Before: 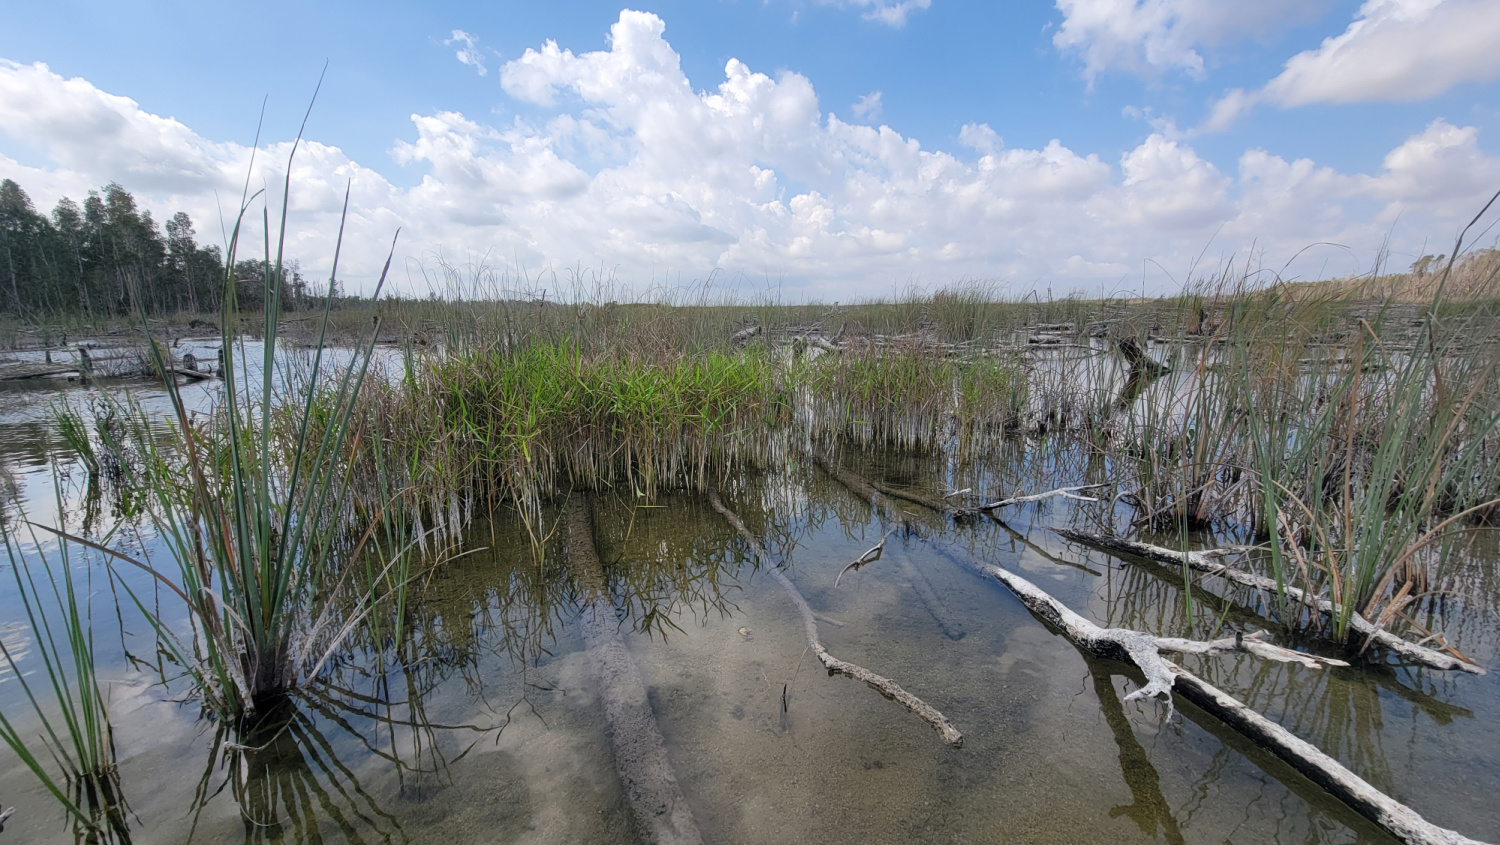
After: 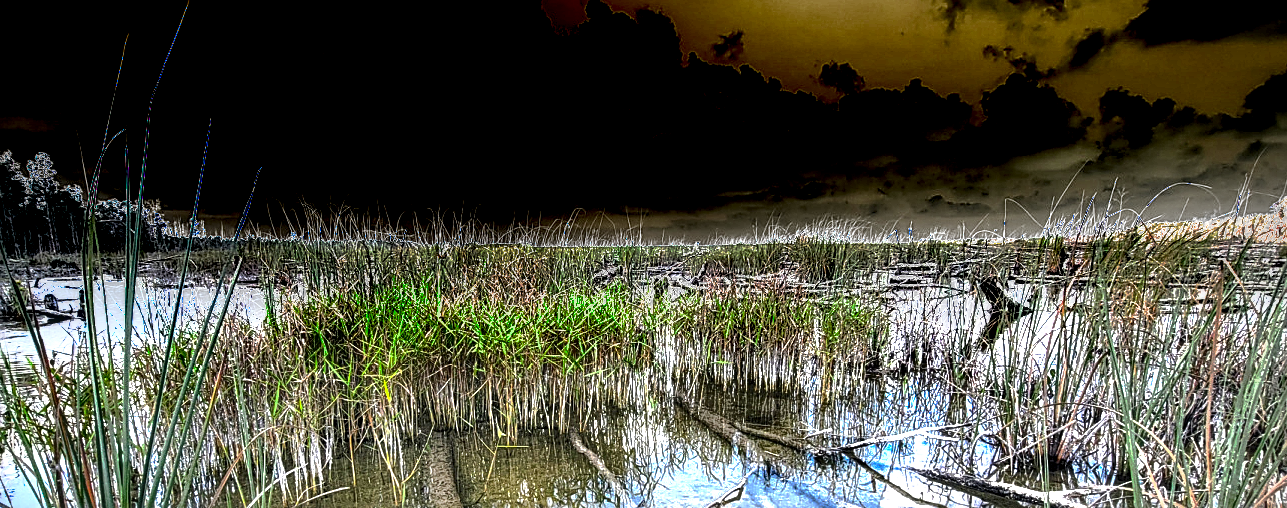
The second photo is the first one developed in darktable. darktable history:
crop and rotate: left 9.318%, top 7.166%, right 4.837%, bottom 32.669%
sharpen: on, module defaults
tone curve: curves: ch0 [(0, 0) (0.003, 0.003) (0.011, 0.011) (0.025, 0.025) (0.044, 0.044) (0.069, 0.068) (0.1, 0.098) (0.136, 0.134) (0.177, 0.175) (0.224, 0.221) (0.277, 0.273) (0.335, 0.33) (0.399, 0.393) (0.468, 0.461) (0.543, 0.534) (0.623, 0.614) (0.709, 0.69) (0.801, 0.752) (0.898, 0.835) (1, 1)], preserve colors none
color zones: curves: ch0 [(0.27, 0.396) (0.563, 0.504) (0.75, 0.5) (0.787, 0.307)]
vignetting: fall-off start 70.91%, saturation -0.032, width/height ratio 1.335, unbound false
exposure: exposure 2.244 EV, compensate highlight preservation false
local contrast: detail 160%
shadows and highlights: low approximation 0.01, soften with gaussian
